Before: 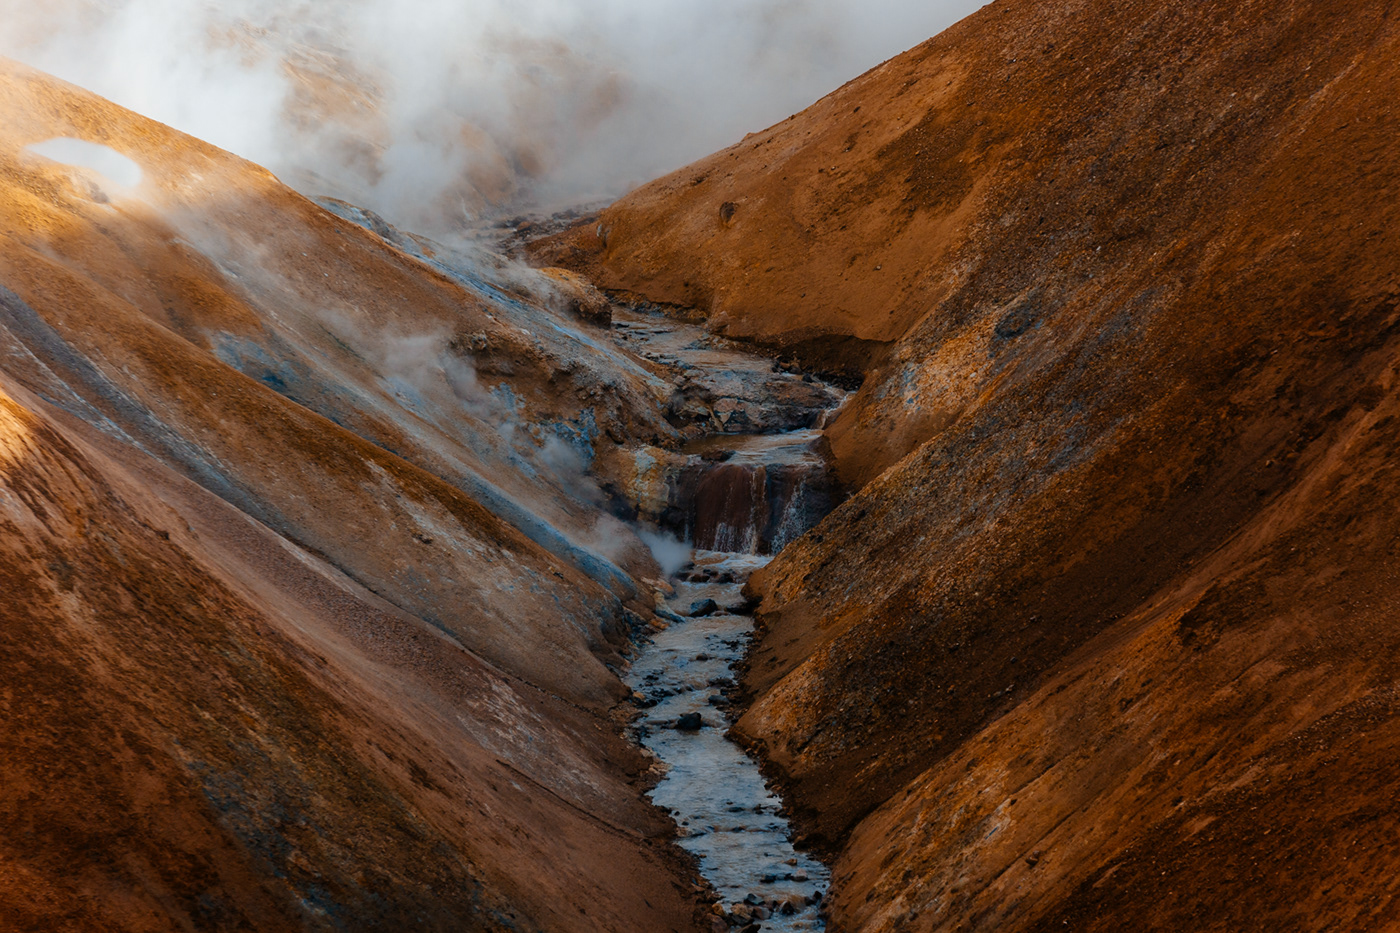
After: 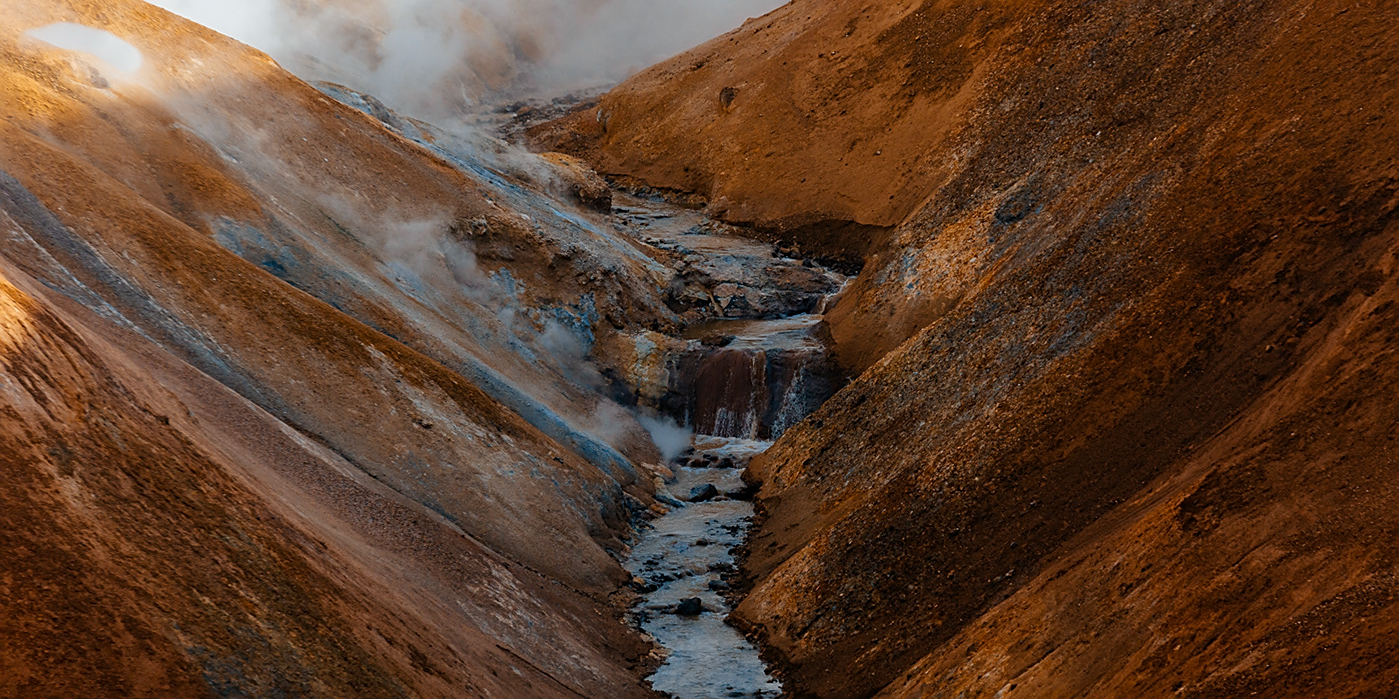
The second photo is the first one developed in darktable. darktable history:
crop and rotate: top 12.5%, bottom 12.5%
sharpen: on, module defaults
